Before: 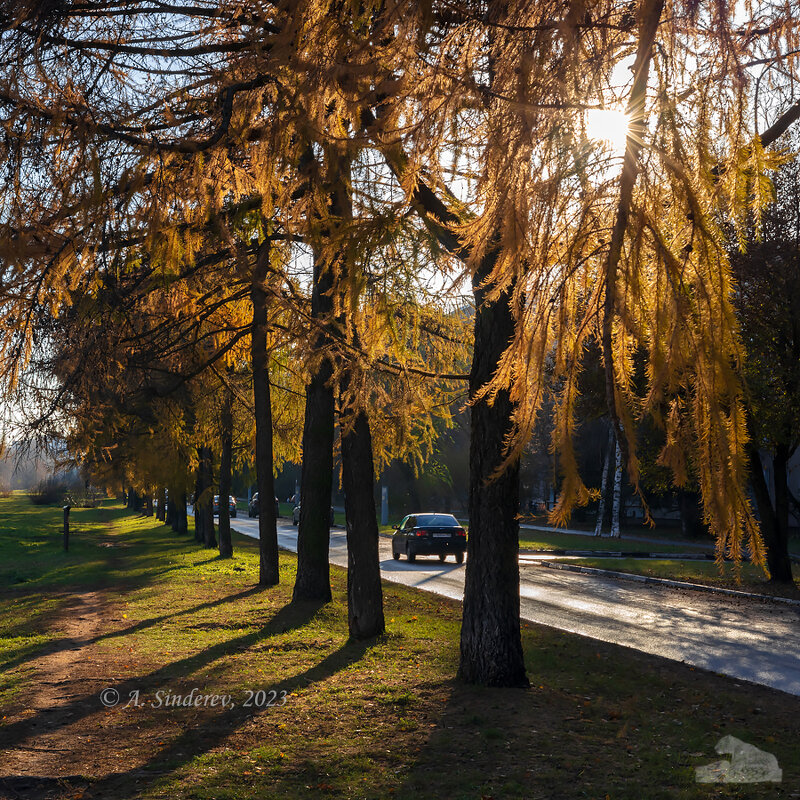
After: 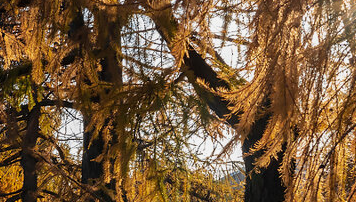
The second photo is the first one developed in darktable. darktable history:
exposure: black level correction 0.001, exposure -0.125 EV, compensate highlight preservation false
crop: left 28.825%, top 16.842%, right 26.666%, bottom 57.874%
